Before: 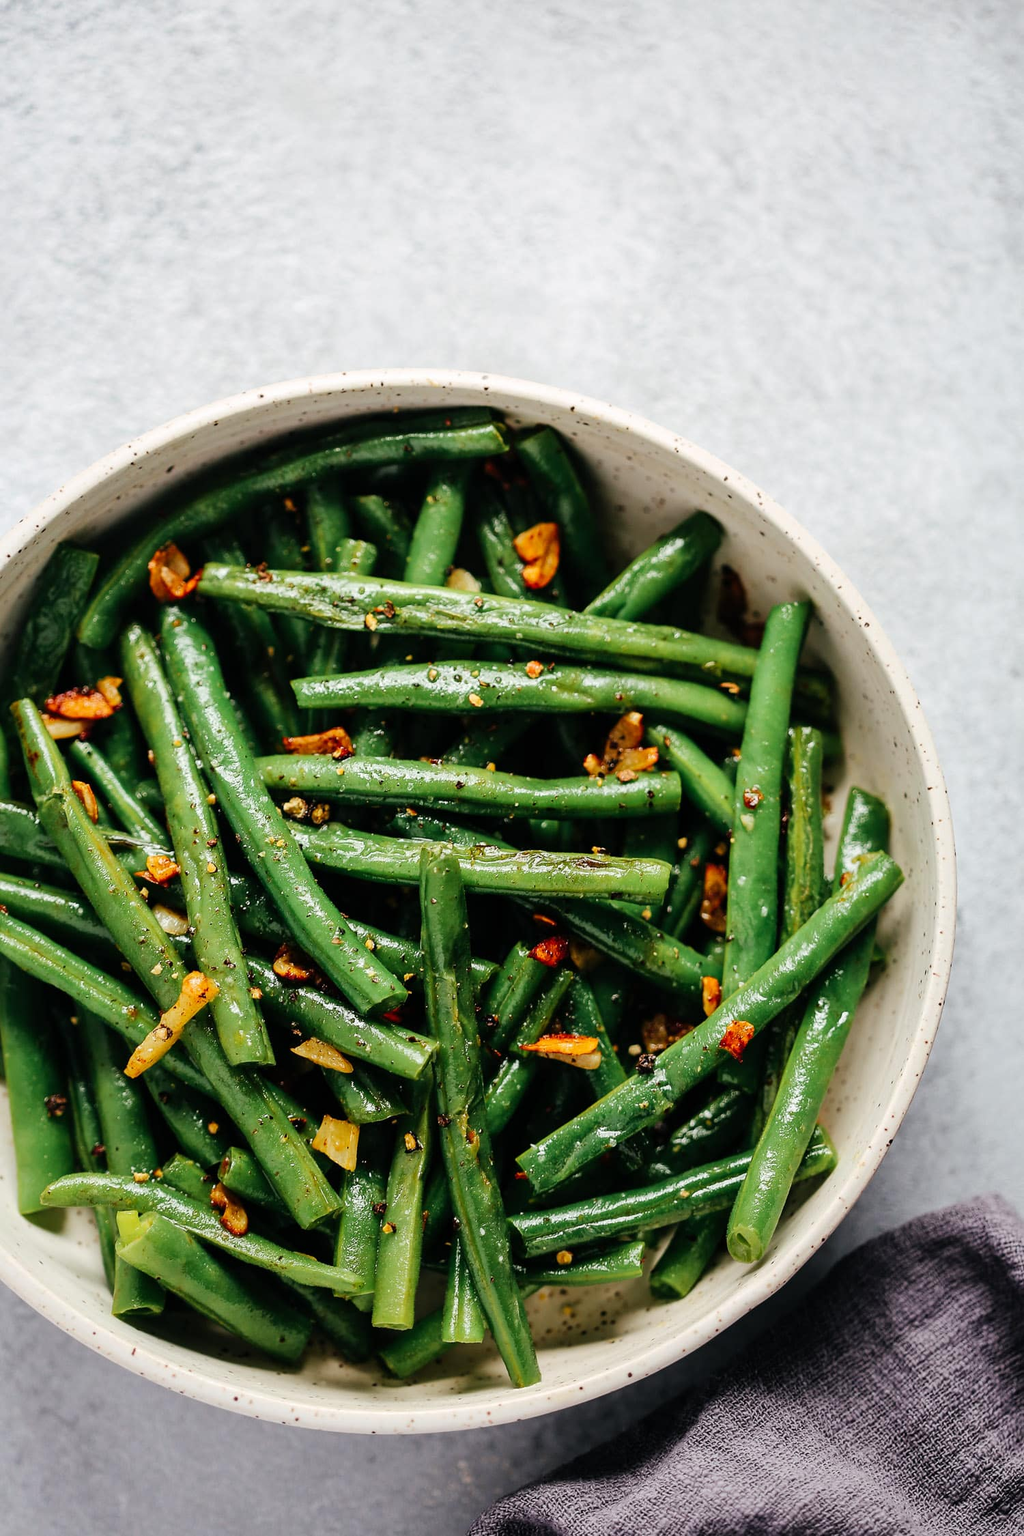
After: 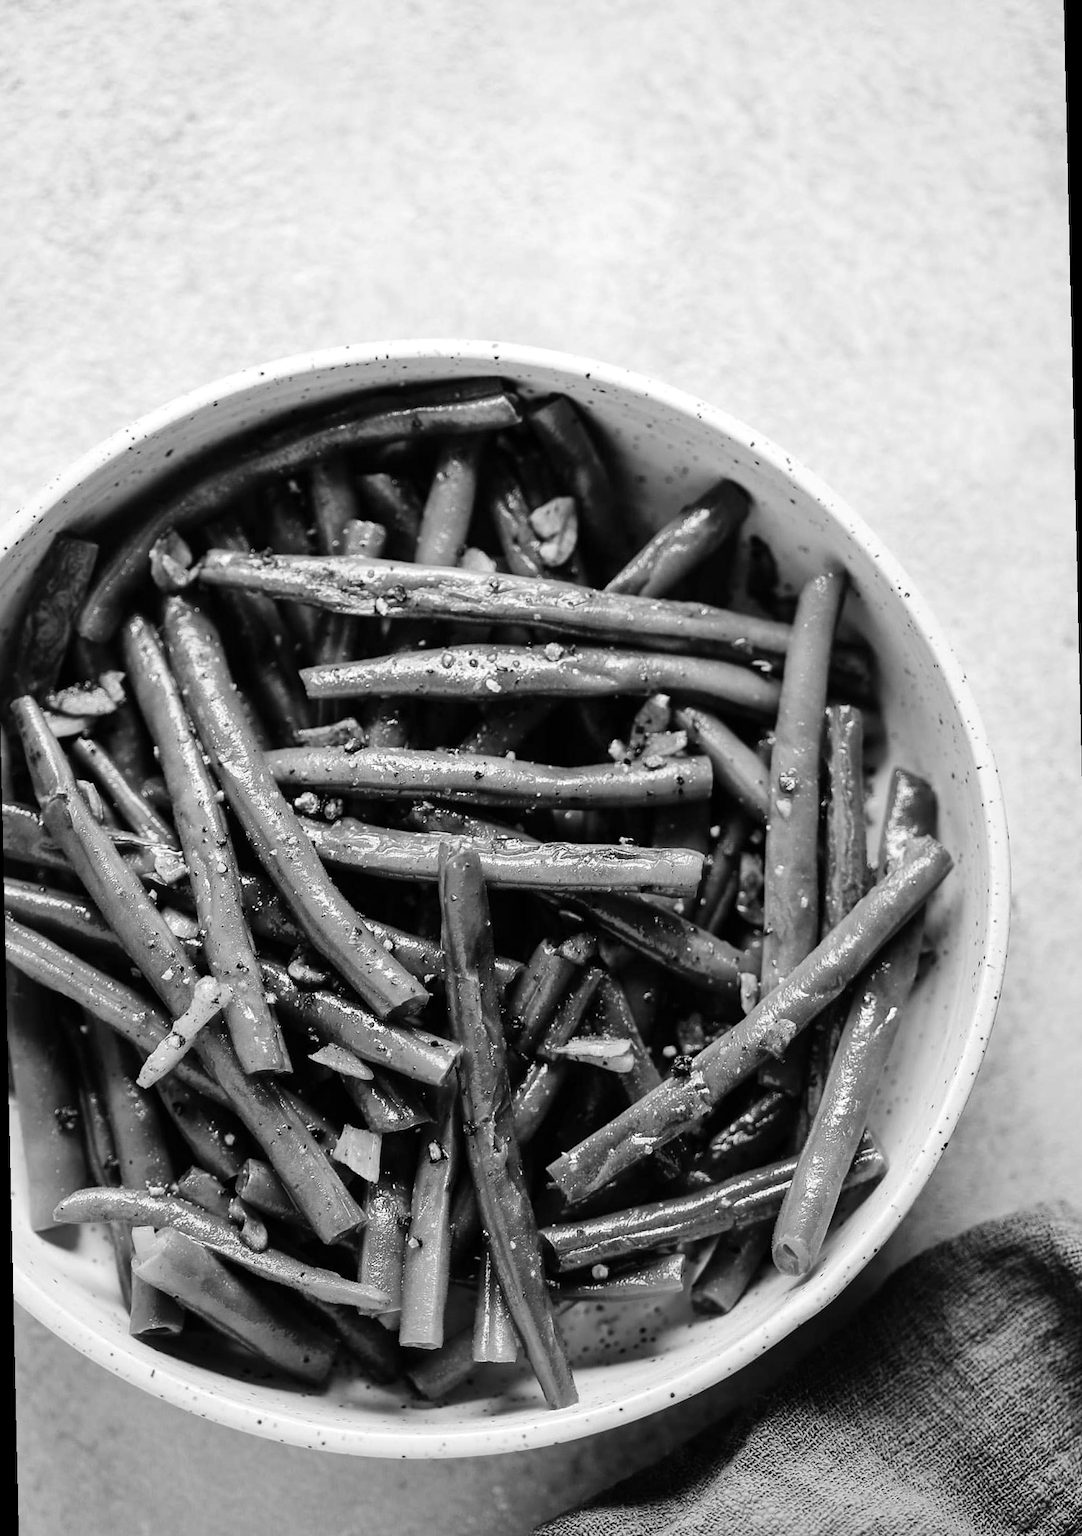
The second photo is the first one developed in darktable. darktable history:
rotate and perspective: rotation -1.32°, lens shift (horizontal) -0.031, crop left 0.015, crop right 0.985, crop top 0.047, crop bottom 0.982
white balance: red 1.188, blue 1.11
monochrome: a 32, b 64, size 2.3
contrast brightness saturation: saturation -0.1
